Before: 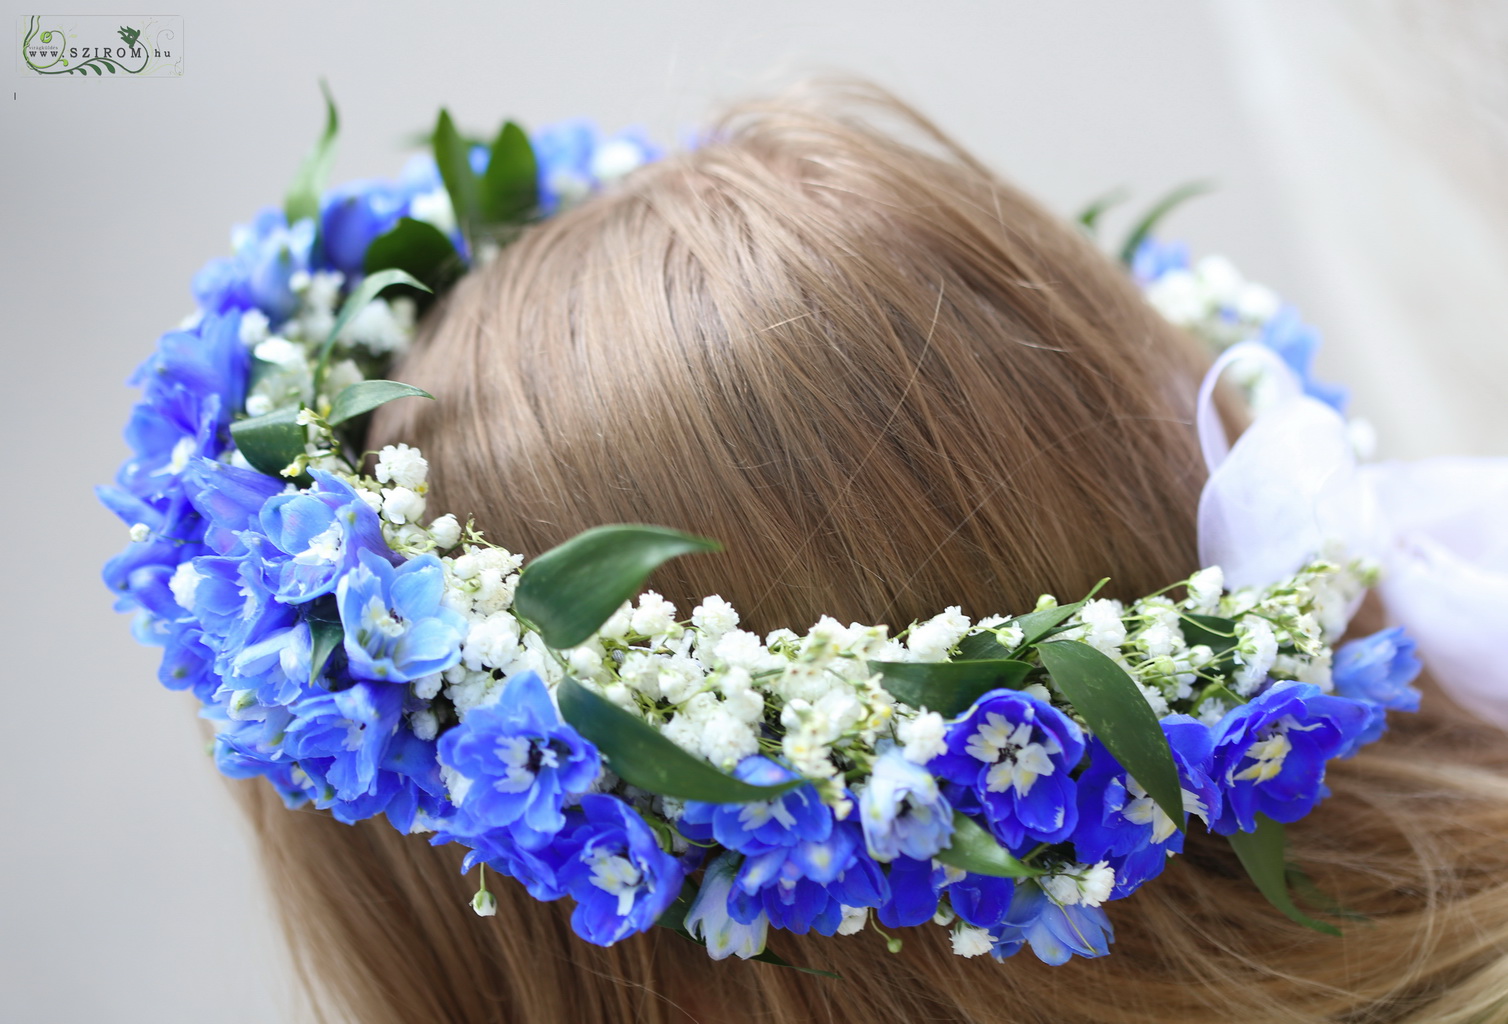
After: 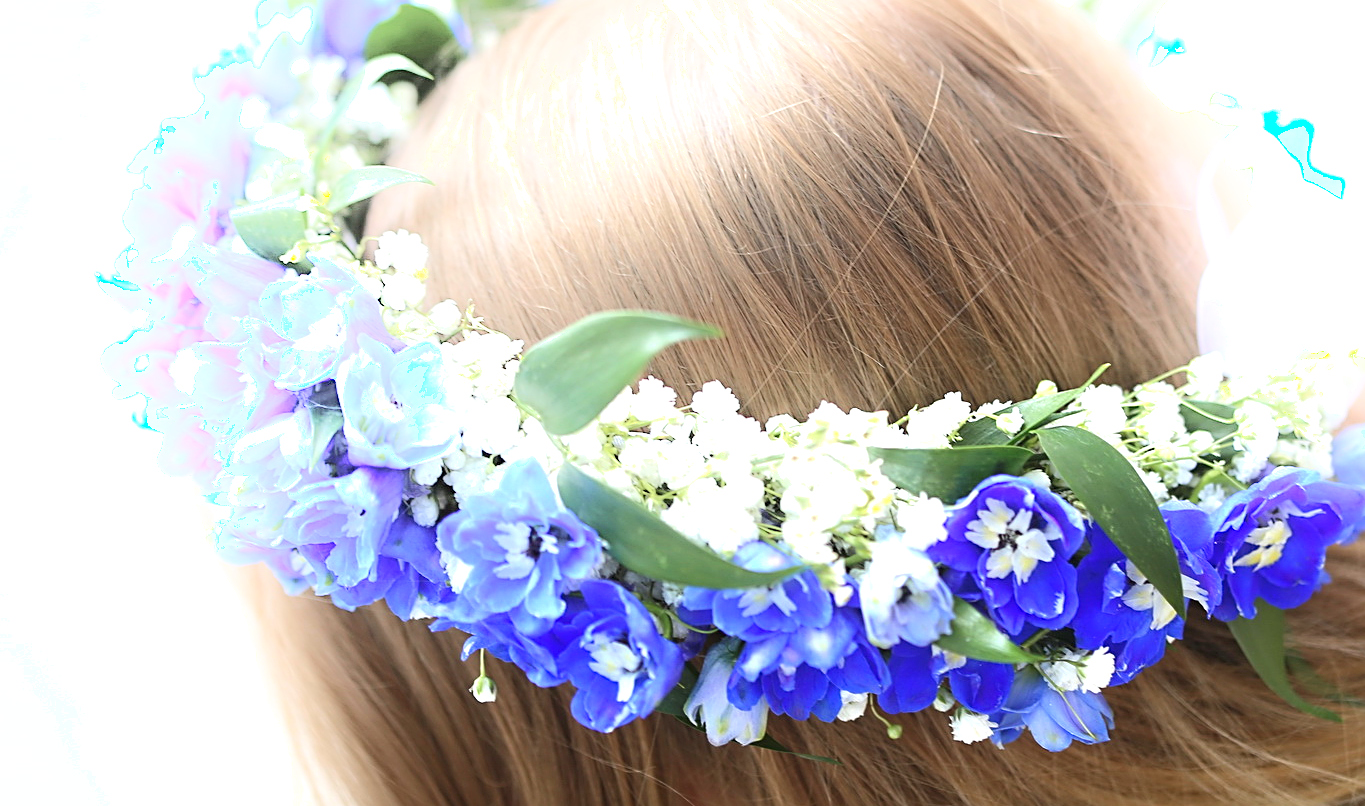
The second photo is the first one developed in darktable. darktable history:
shadows and highlights: shadows -54.3, highlights 86.09, soften with gaussian
crop: top 20.916%, right 9.437%, bottom 0.316%
exposure: black level correction 0, exposure 0.9 EV, compensate highlight preservation false
sharpen: on, module defaults
